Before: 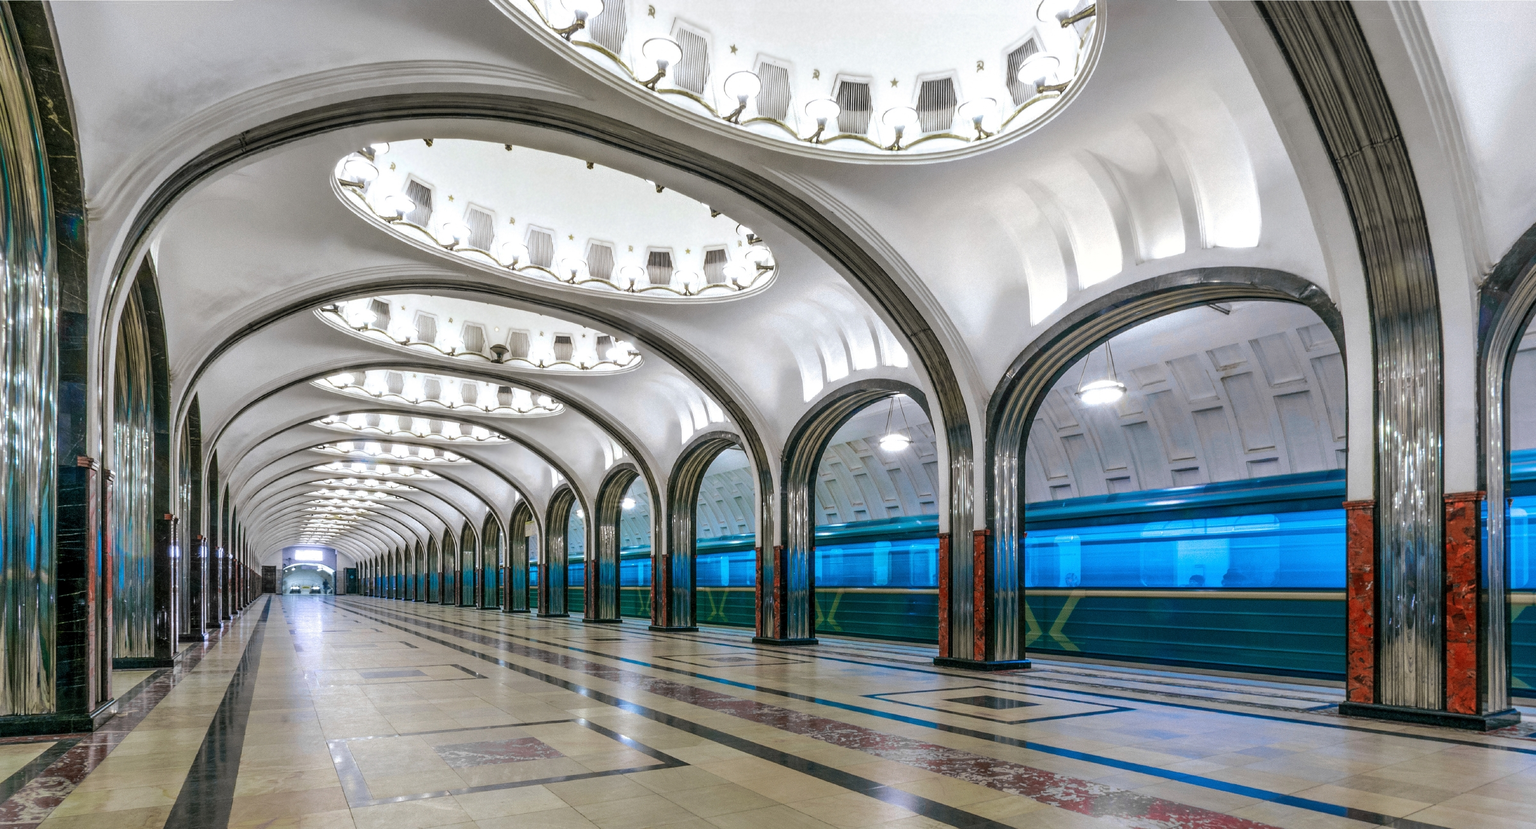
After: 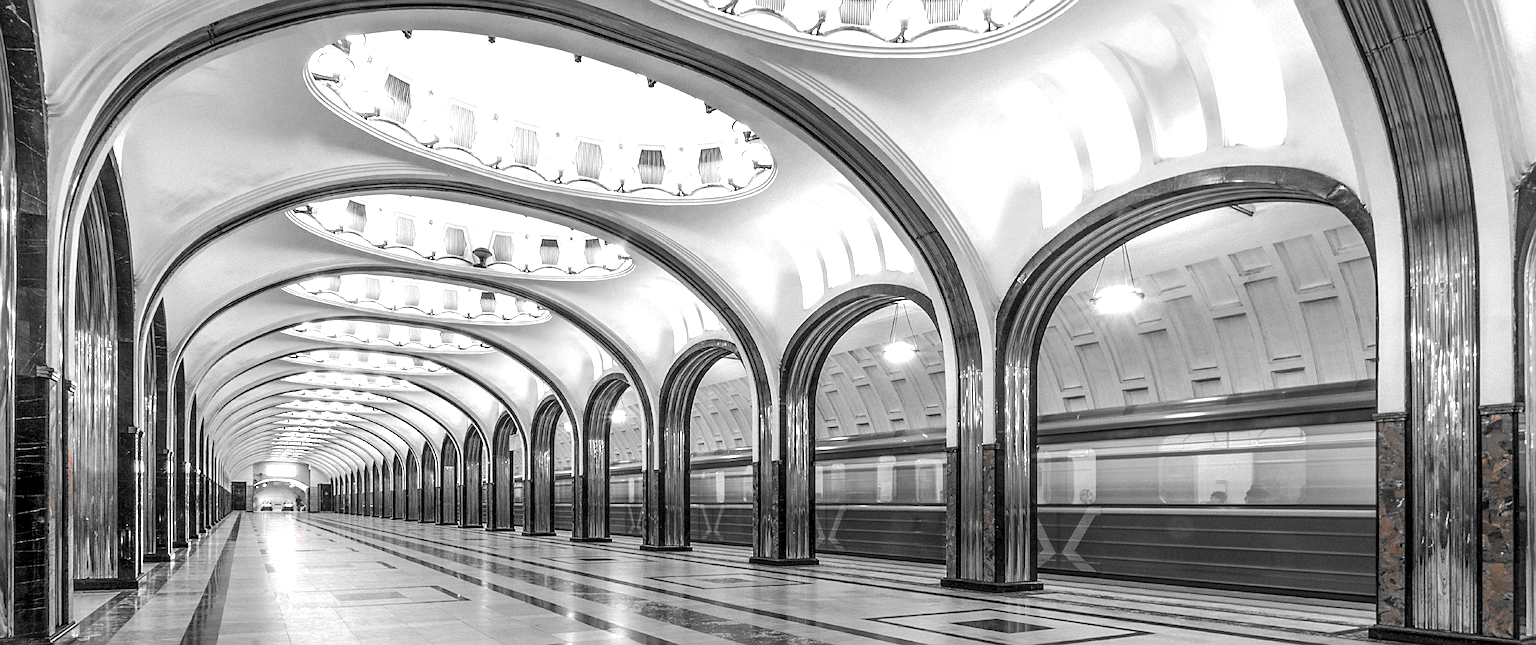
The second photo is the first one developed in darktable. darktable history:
sharpen: on, module defaults
crop and rotate: left 2.816%, top 13.349%, right 2.462%, bottom 12.9%
exposure: exposure 0.603 EV, compensate highlight preservation false
color correction: highlights a* 5.01, highlights b* 24.07, shadows a* -16, shadows b* 3.92
color zones: curves: ch1 [(0, 0.006) (0.094, 0.285) (0.171, 0.001) (0.429, 0.001) (0.571, 0.003) (0.714, 0.004) (0.857, 0.004) (1, 0.006)]
